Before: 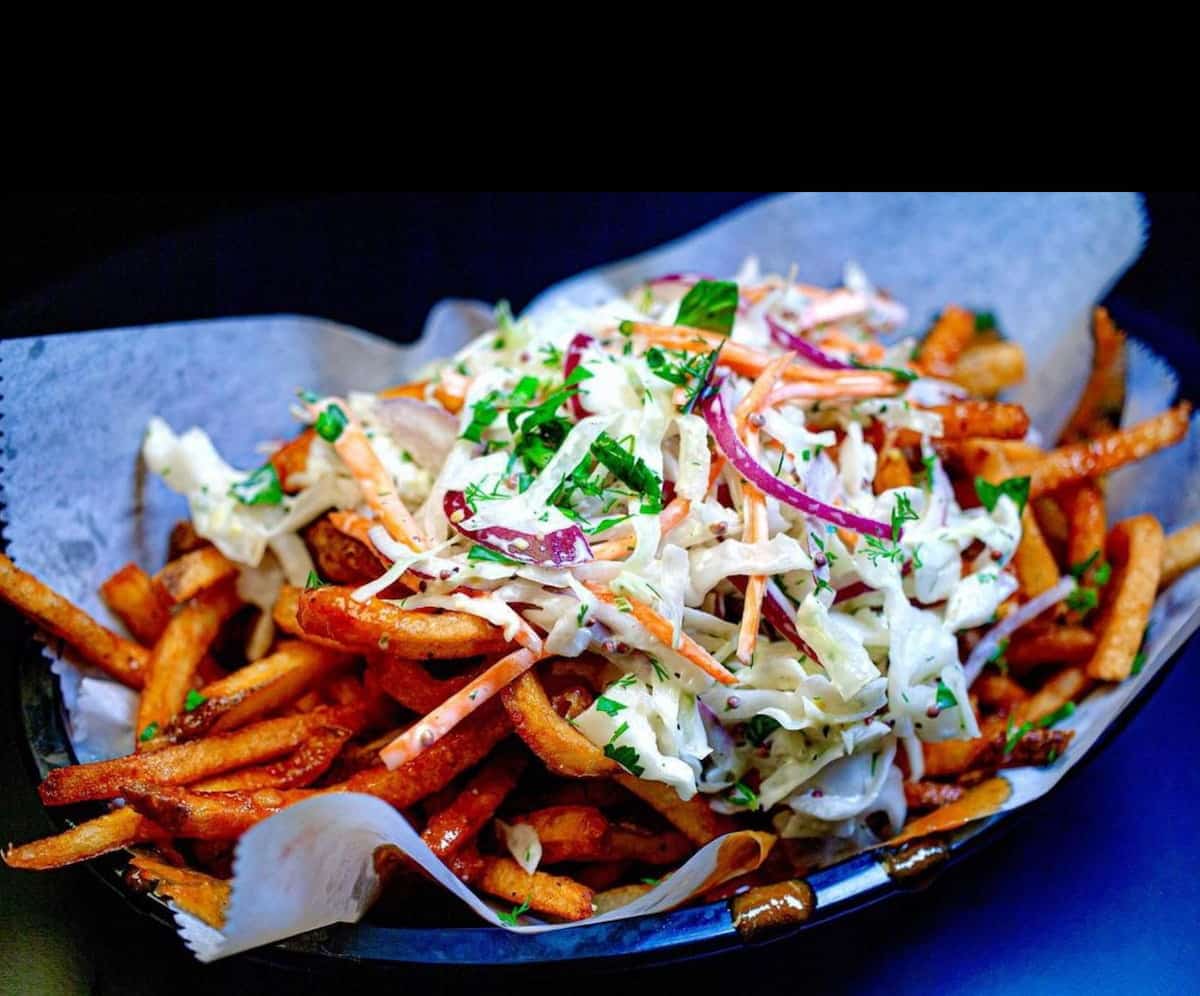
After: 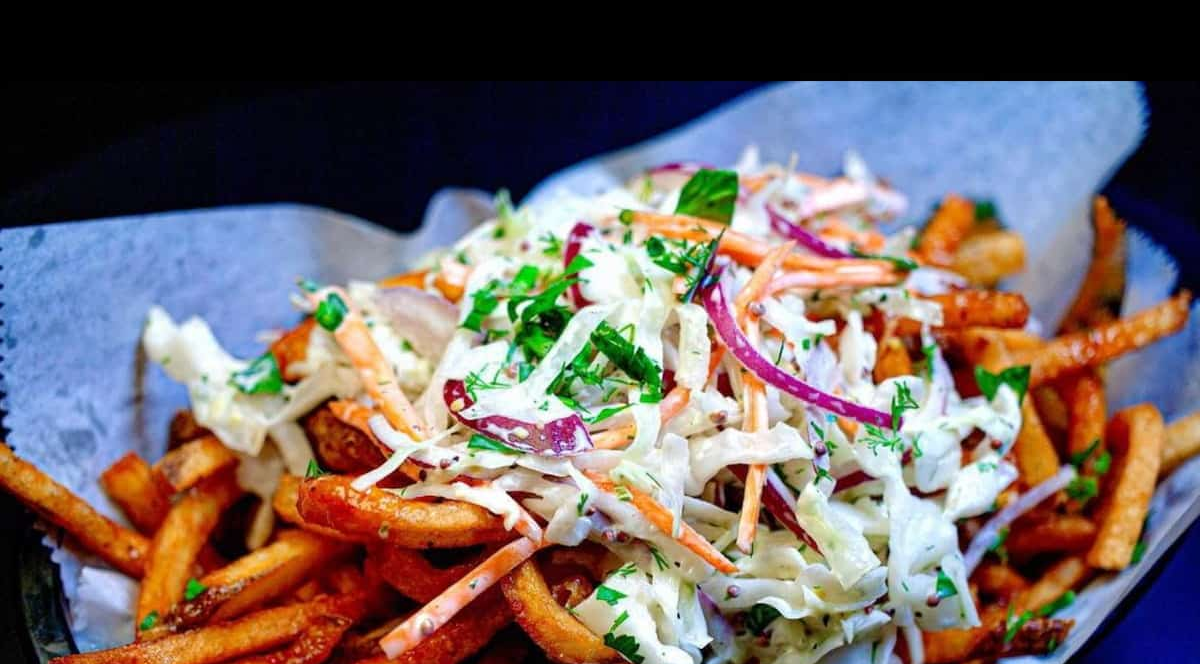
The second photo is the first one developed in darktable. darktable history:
tone equalizer: on, module defaults
crop: top 11.166%, bottom 22.168%
